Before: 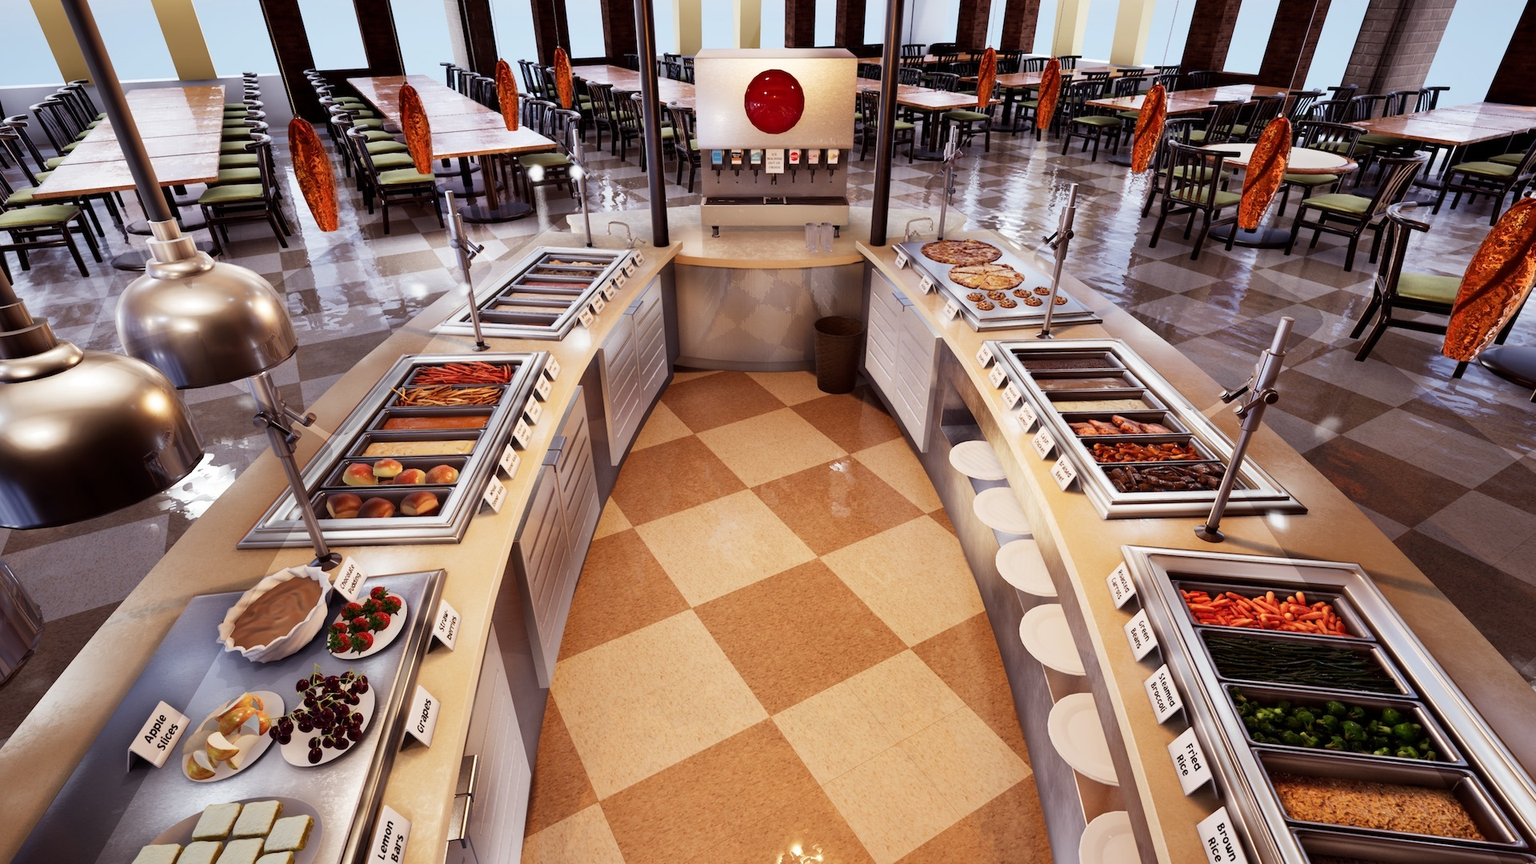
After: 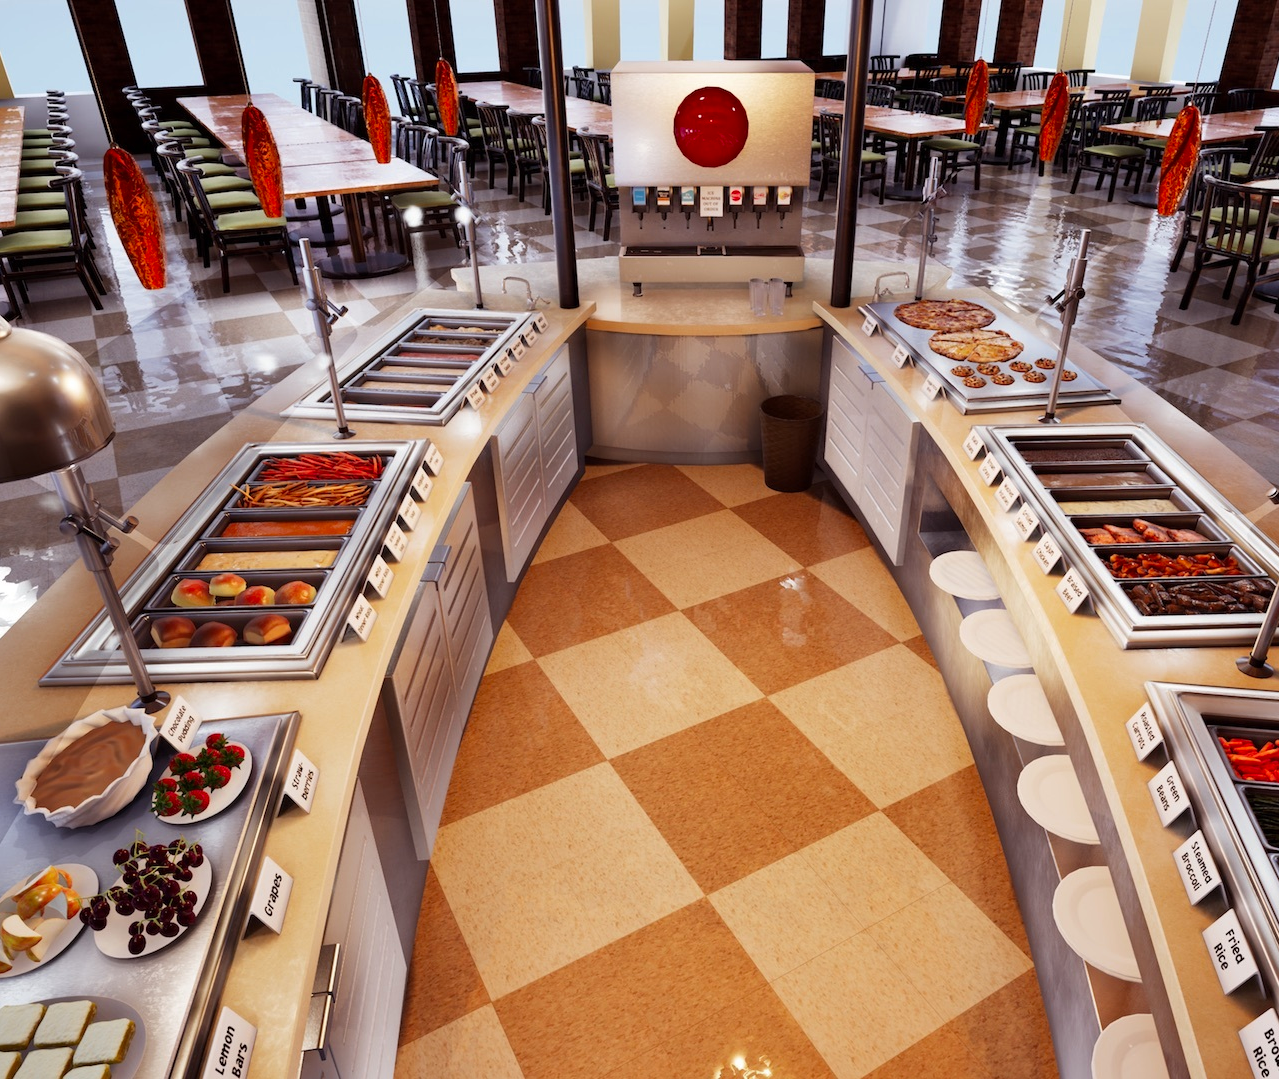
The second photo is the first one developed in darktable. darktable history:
crop and rotate: left 13.409%, right 19.924%
vibrance: vibrance 100%
